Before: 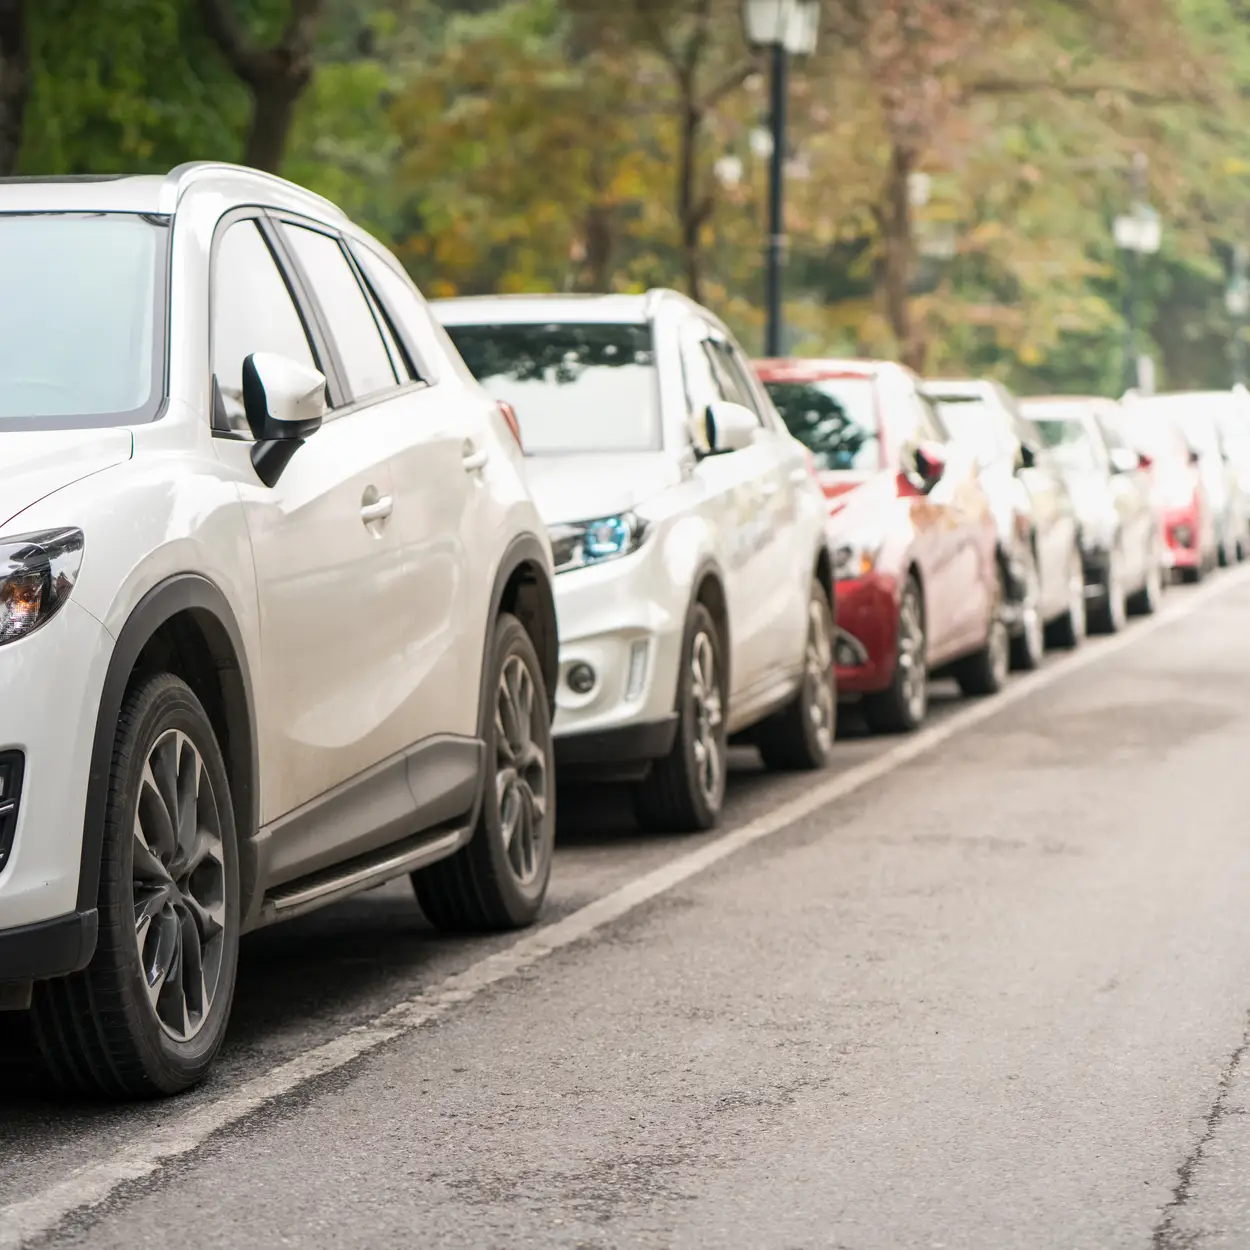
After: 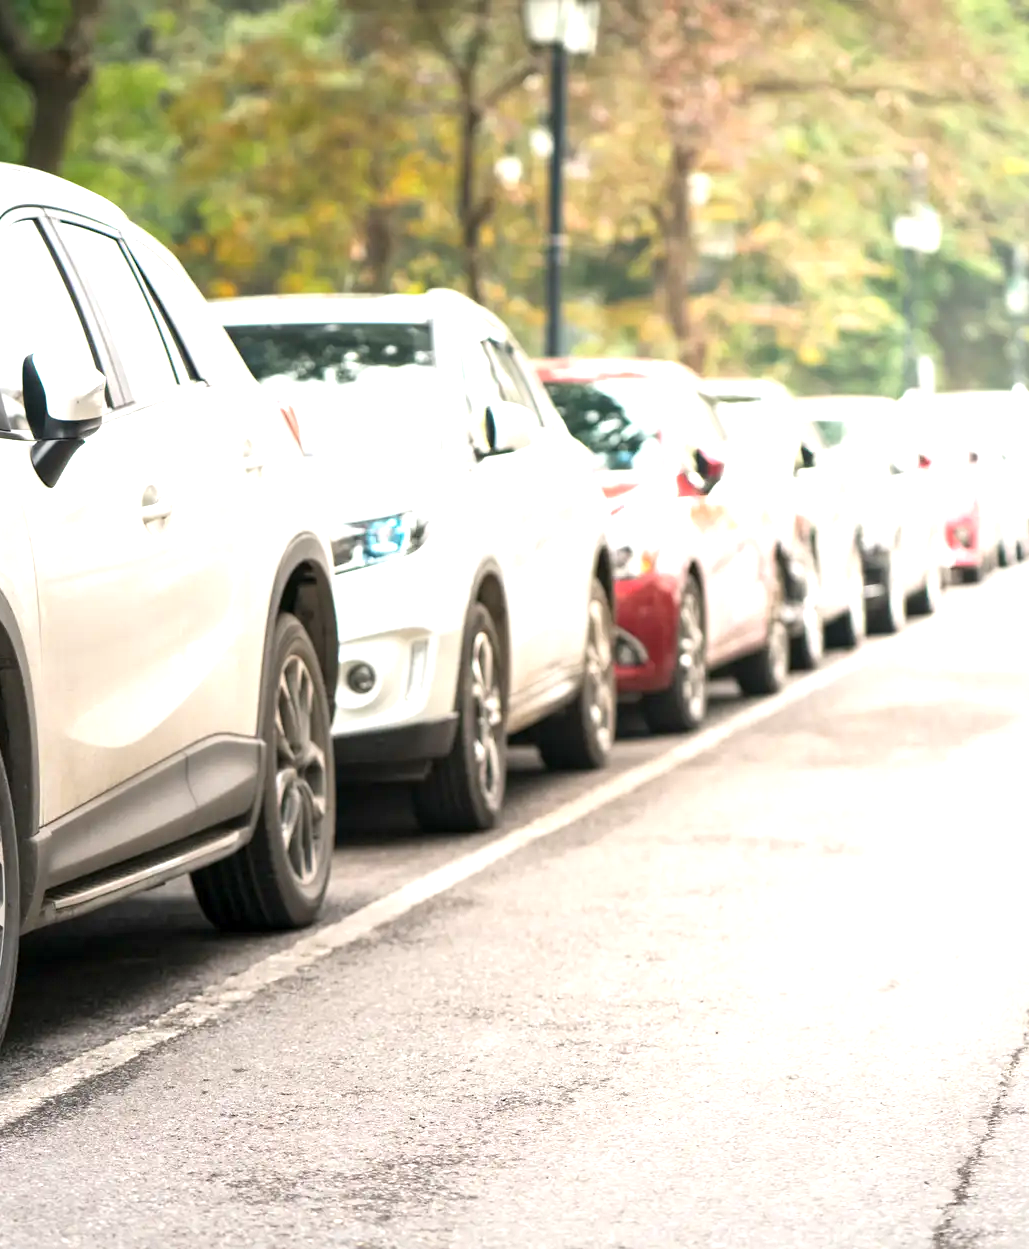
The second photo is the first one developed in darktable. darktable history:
exposure: black level correction 0.001, exposure 0.964 EV, compensate exposure bias true, compensate highlight preservation false
crop: left 17.655%, bottom 0.044%
